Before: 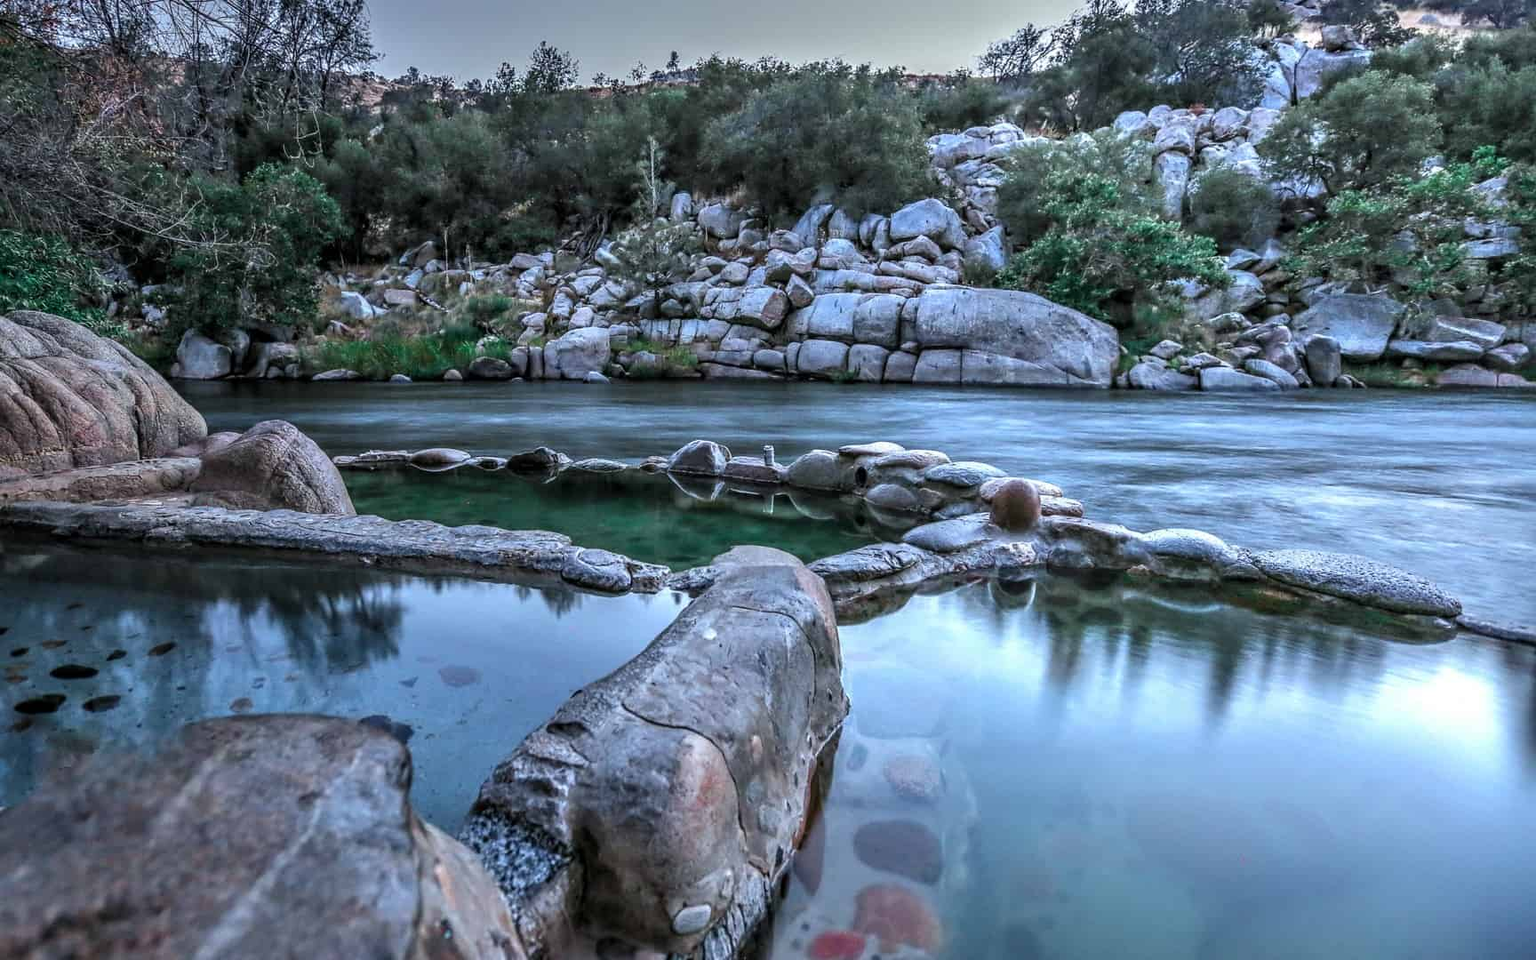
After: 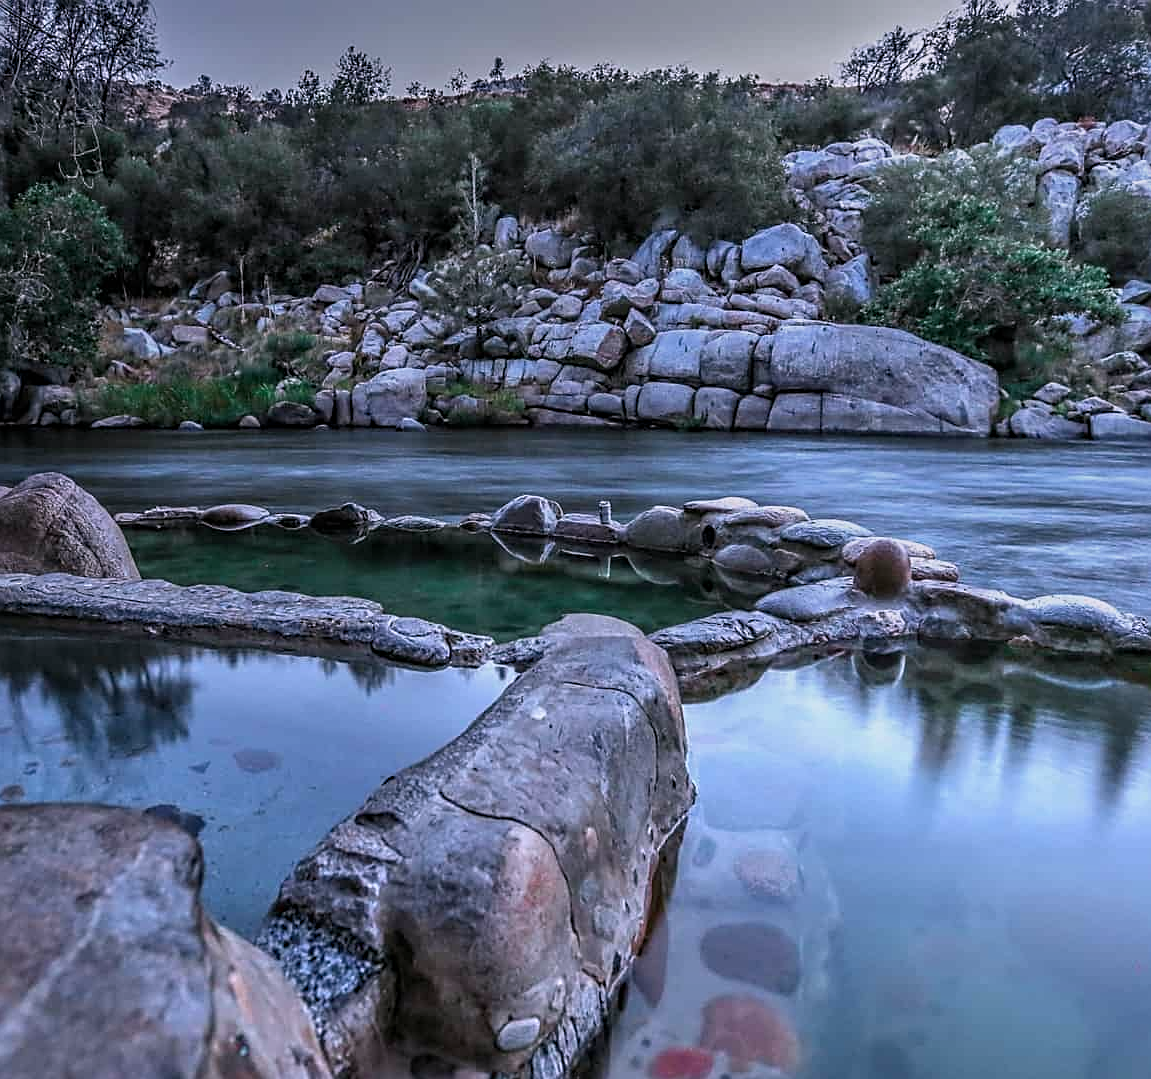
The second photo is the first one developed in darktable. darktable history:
white balance: red 1.05, blue 1.072
sharpen: on, module defaults
crop and rotate: left 15.055%, right 18.278%
graduated density: rotation 5.63°, offset 76.9
